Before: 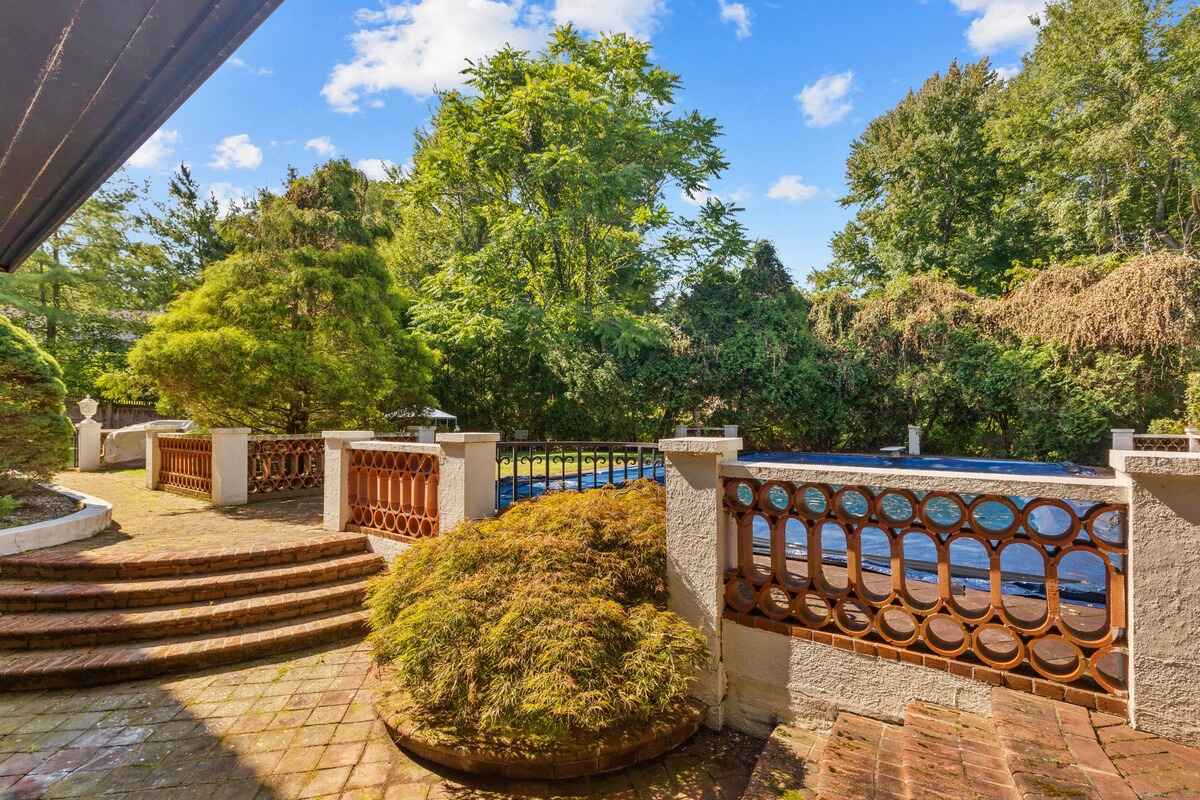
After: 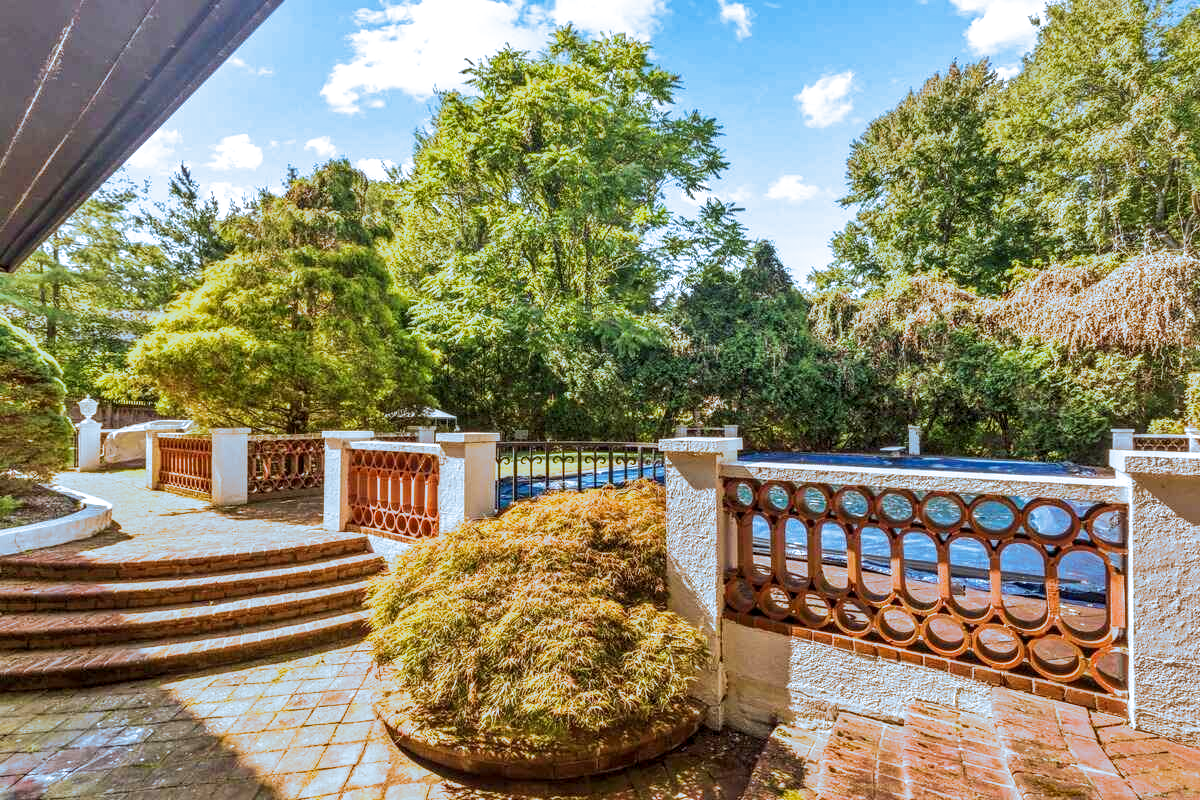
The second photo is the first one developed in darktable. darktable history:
local contrast: detail 130%
base curve: curves: ch0 [(0, 0) (0.579, 0.807) (1, 1)], preserve colors none
split-toning: shadows › hue 351.18°, shadows › saturation 0.86, highlights › hue 218.82°, highlights › saturation 0.73, balance -19.167
